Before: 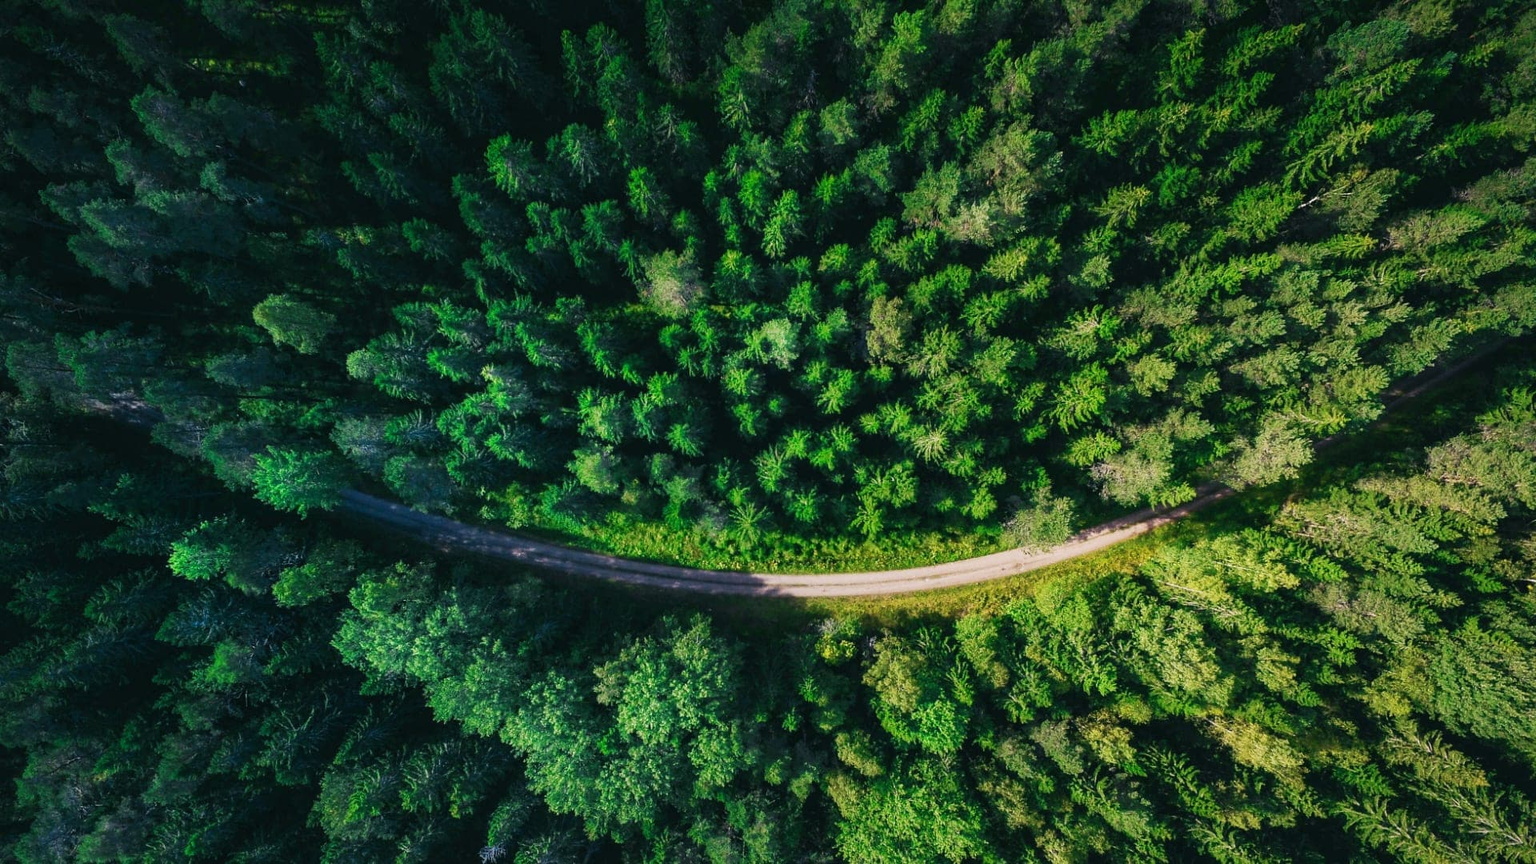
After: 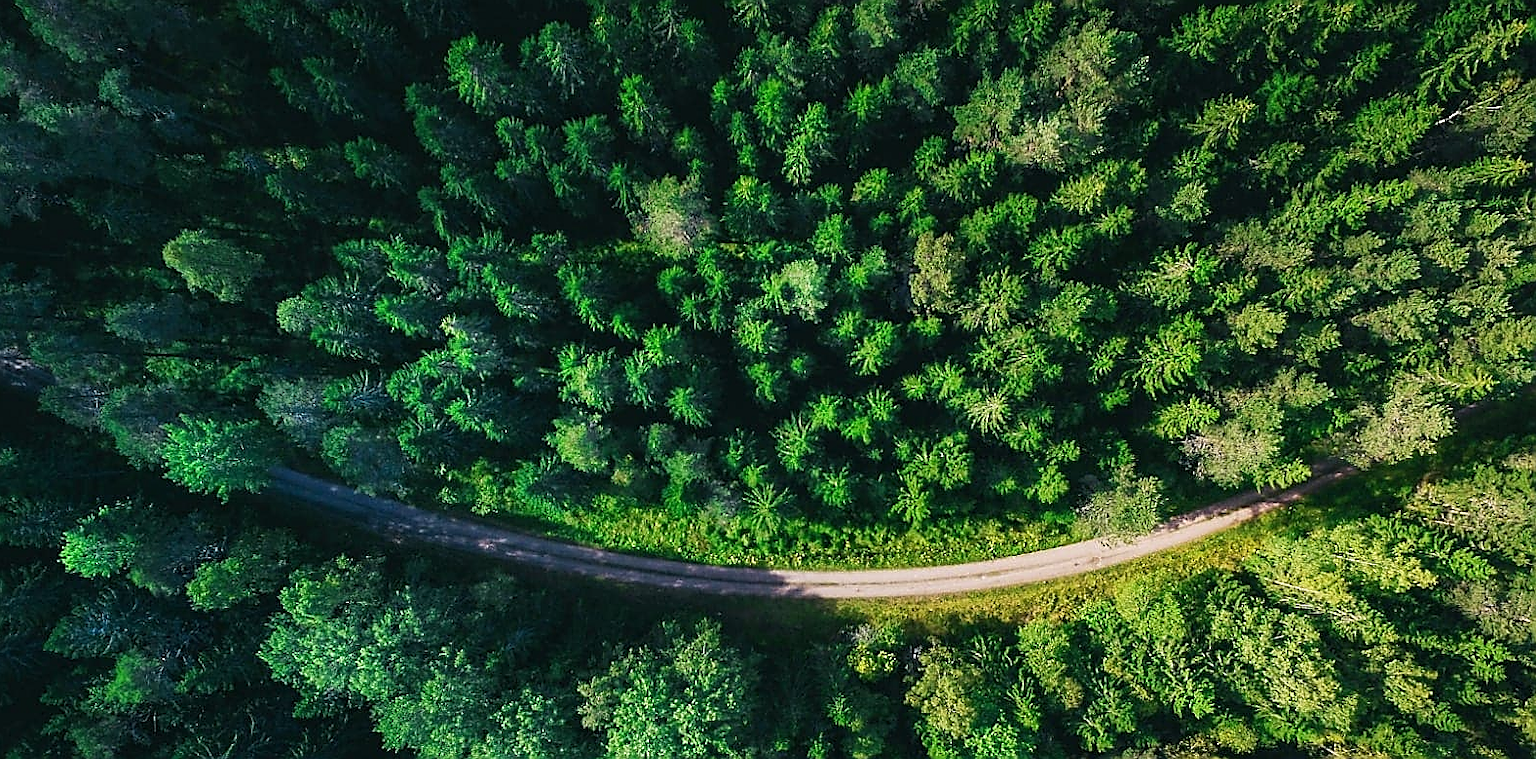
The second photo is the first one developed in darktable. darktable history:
shadows and highlights: shadows 12.53, white point adjustment 1.31, highlights -1.05, highlights color adjustment 89.33%, soften with gaussian
crop: left 7.776%, top 12.295%, right 10.064%, bottom 15.413%
sharpen: radius 1.354, amount 1.234, threshold 0.697
